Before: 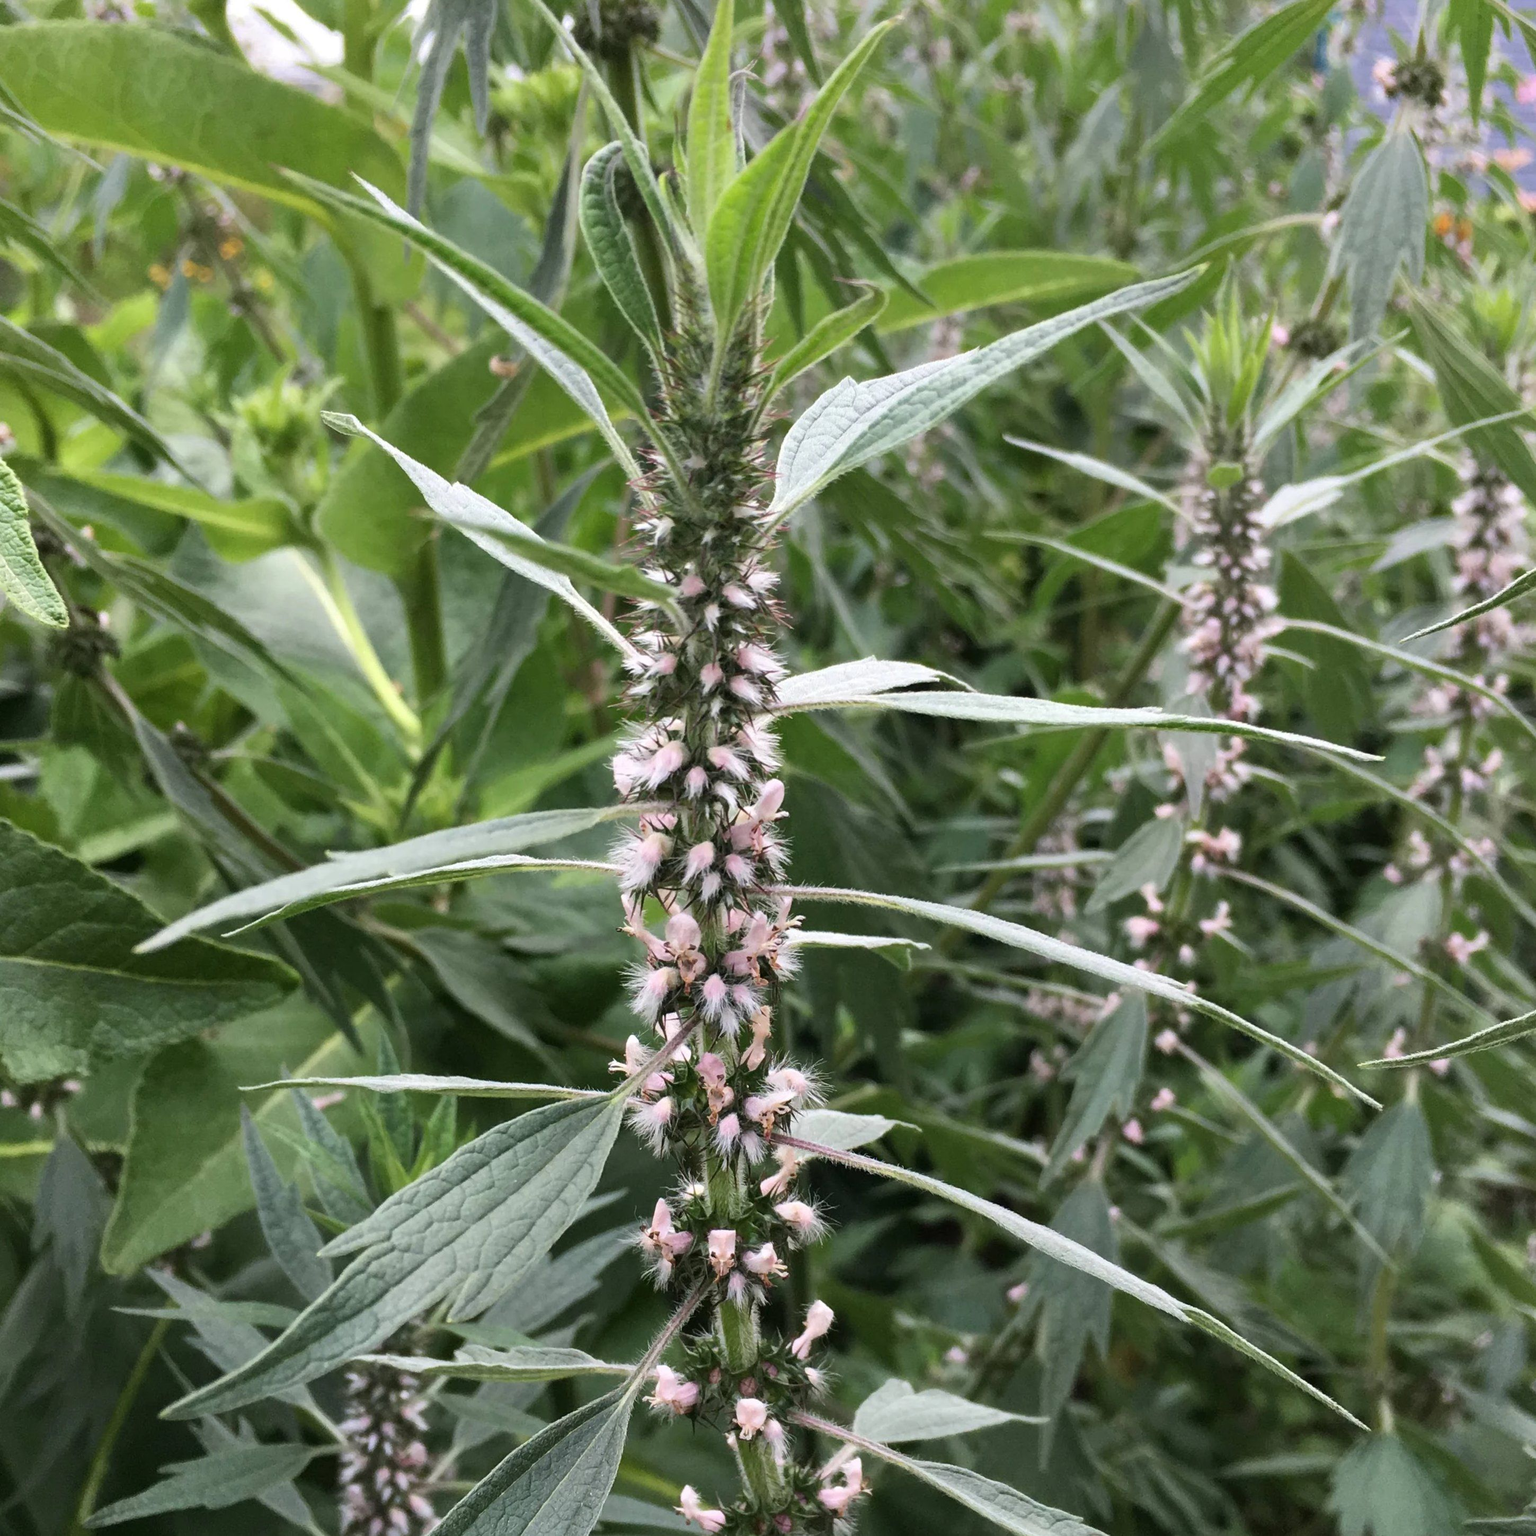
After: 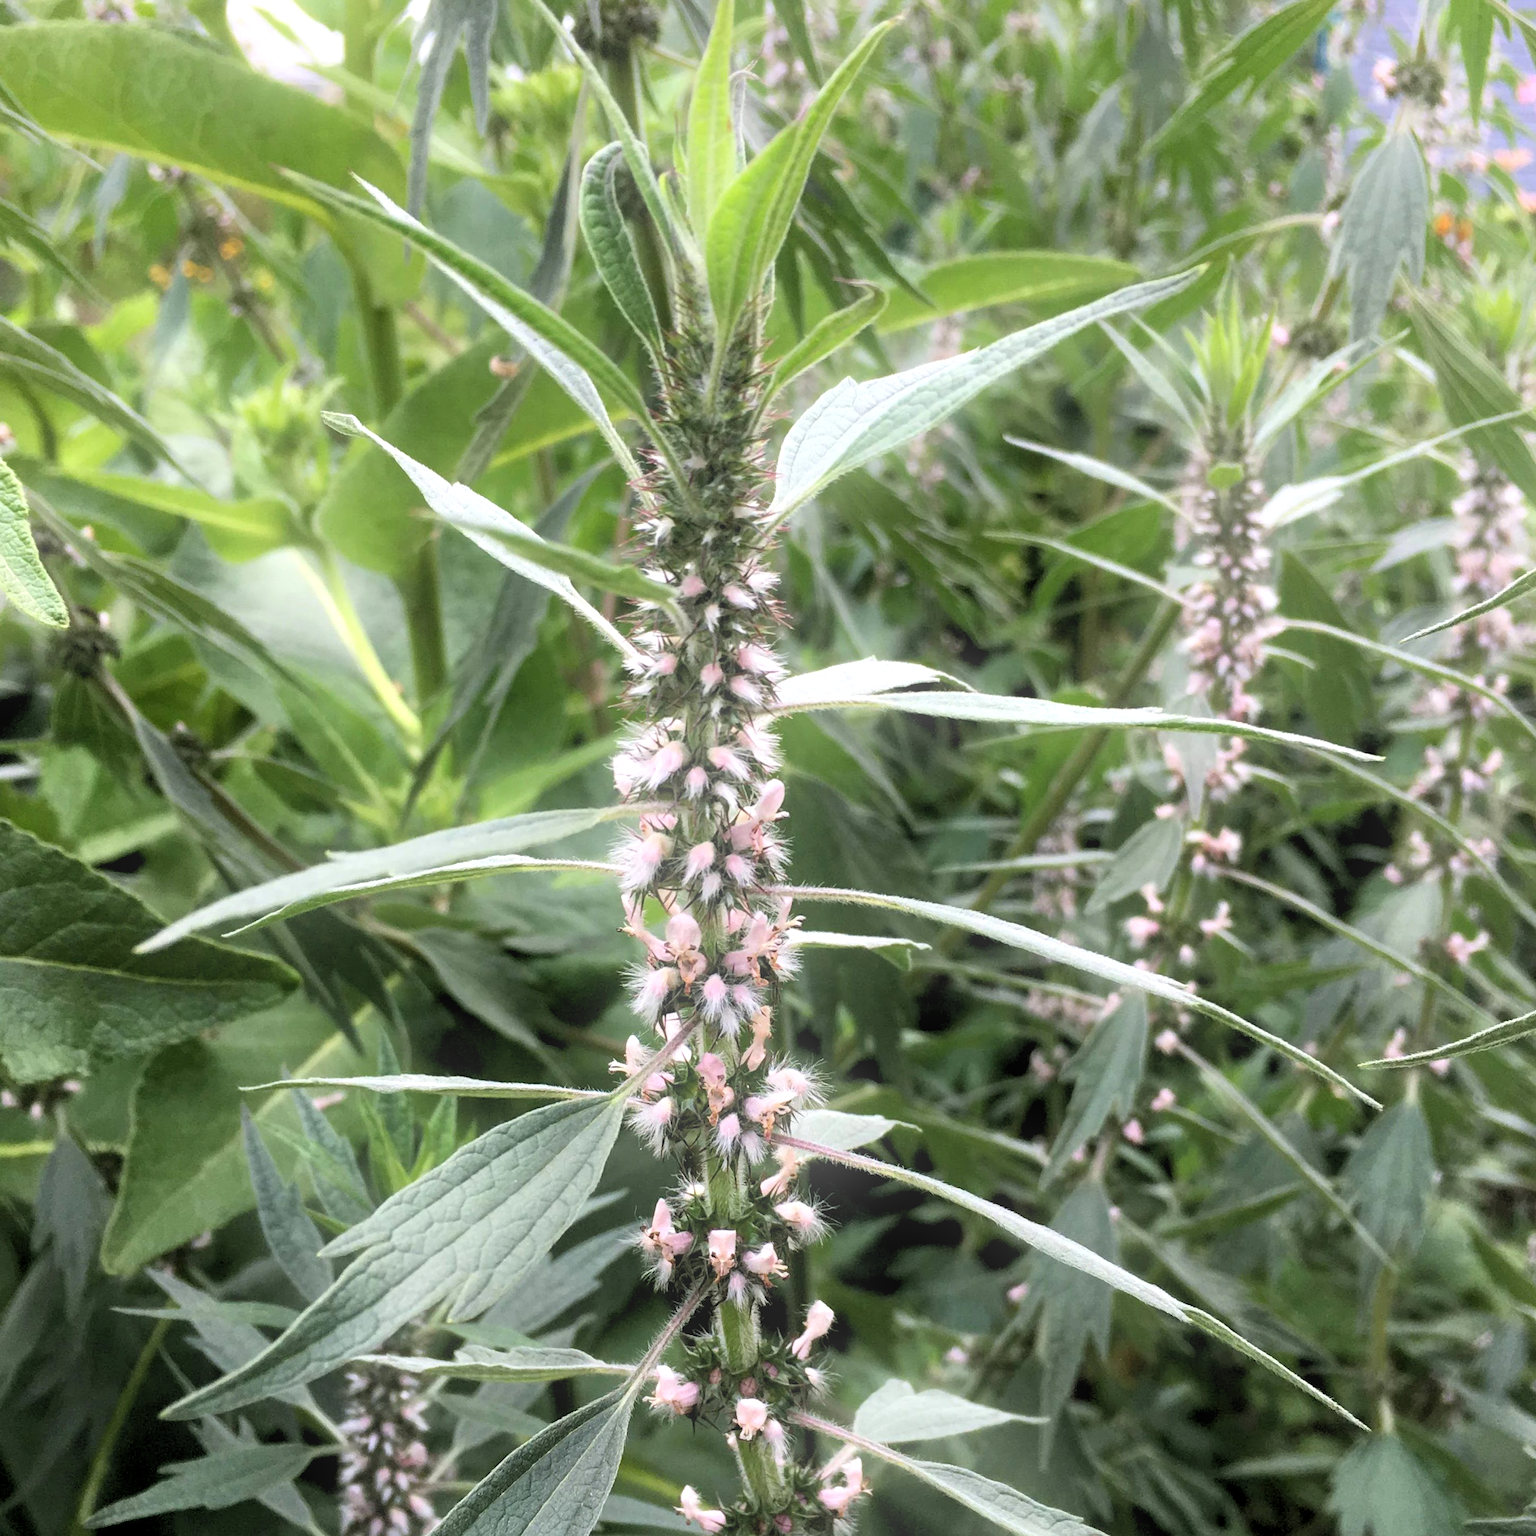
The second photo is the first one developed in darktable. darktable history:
bloom: on, module defaults
rgb levels: levels [[0.01, 0.419, 0.839], [0, 0.5, 1], [0, 0.5, 1]]
